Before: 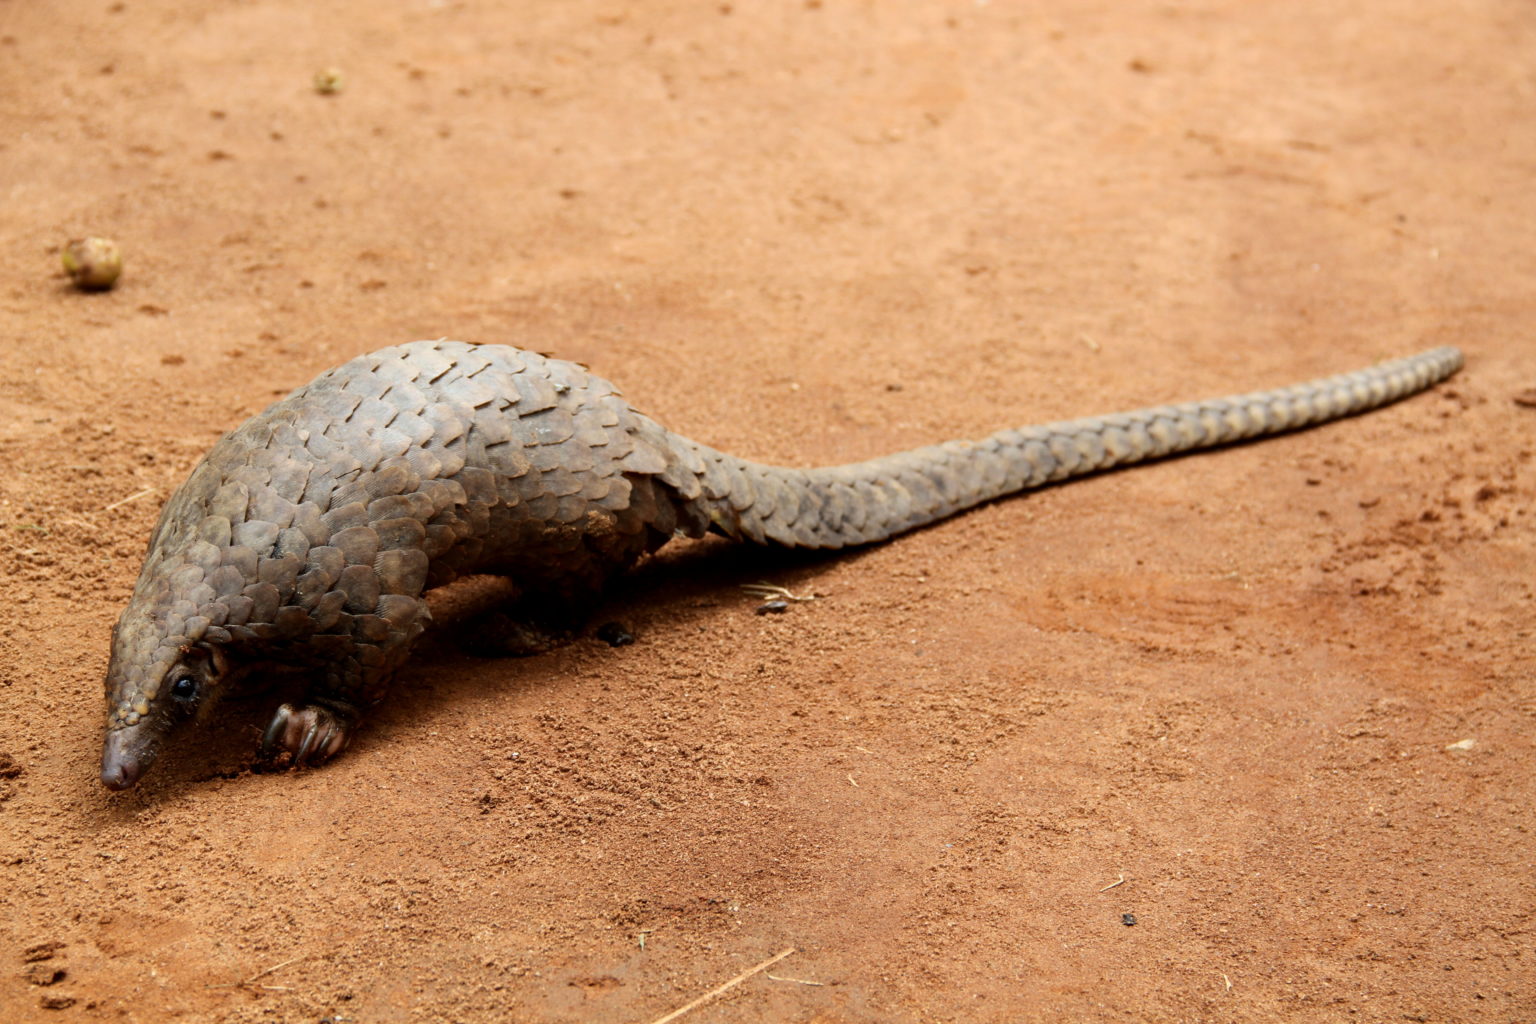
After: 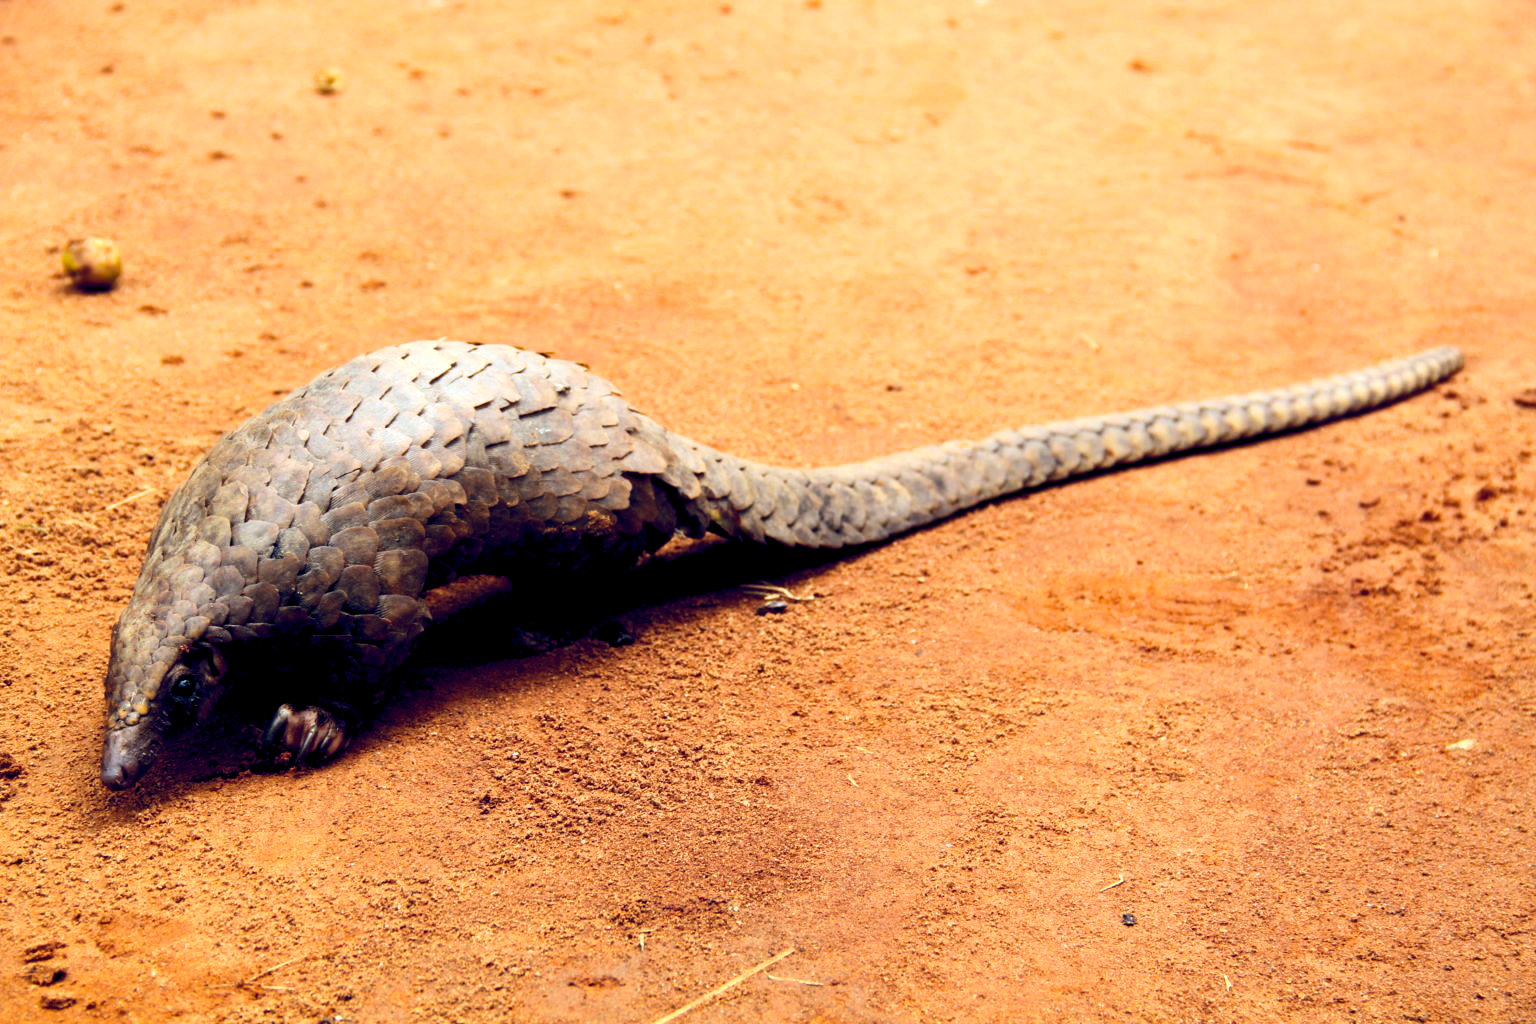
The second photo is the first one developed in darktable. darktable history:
color balance rgb: shadows lift › luminance -20.077%, global offset › luminance -0.278%, global offset › chroma 0.31%, global offset › hue 259.29°, perceptual saturation grading › global saturation 29.661%
contrast brightness saturation: contrast 0.154, brightness -0.012, saturation 0.102
tone equalizer: -8 EV -0.419 EV, -7 EV -0.419 EV, -6 EV -0.309 EV, -5 EV -0.233 EV, -3 EV 0.223 EV, -2 EV 0.361 EV, -1 EV 0.389 EV, +0 EV 0.422 EV
